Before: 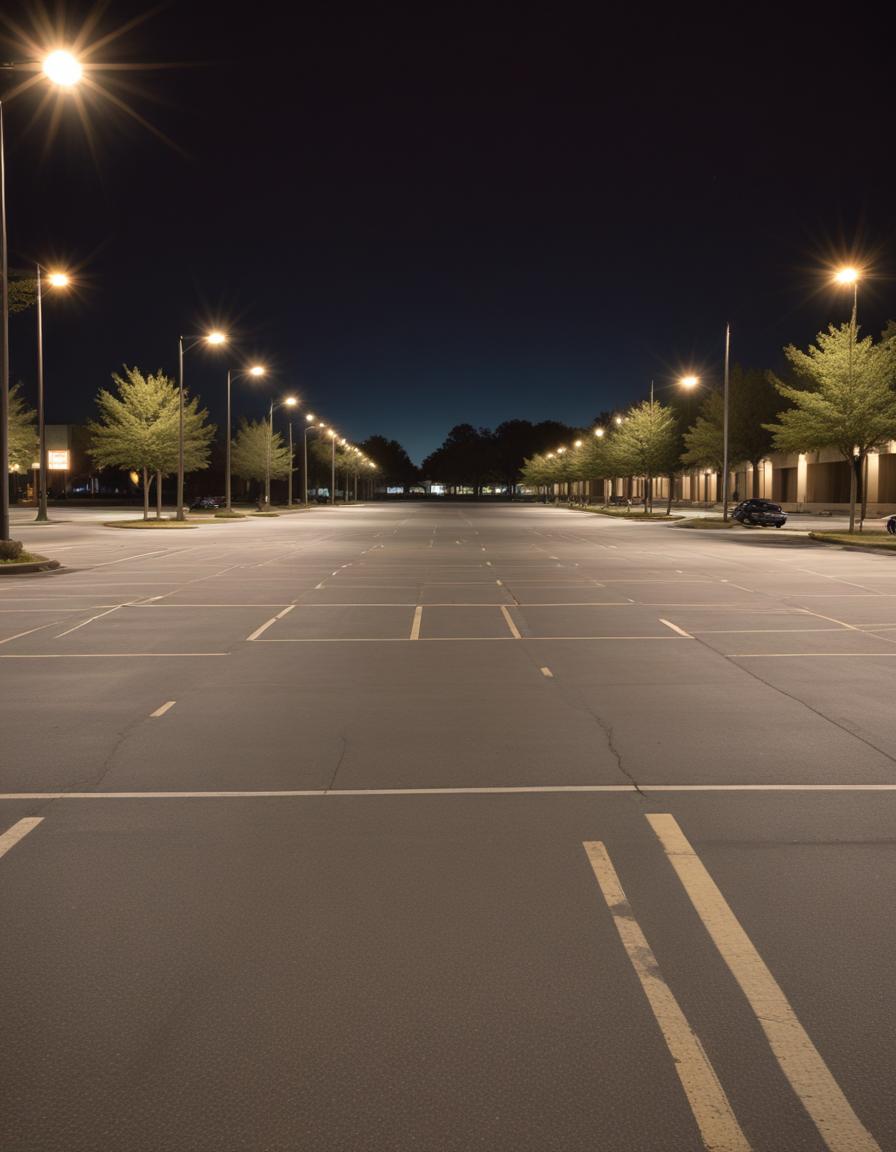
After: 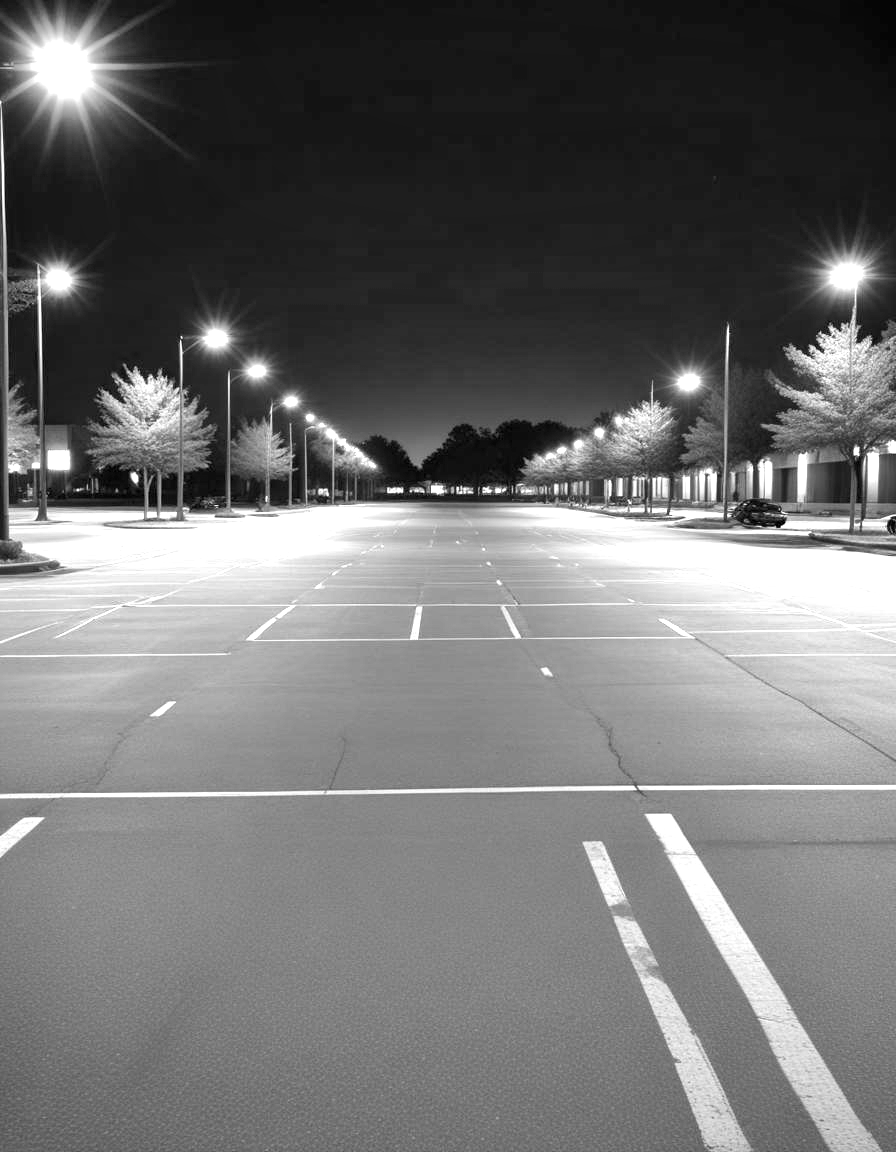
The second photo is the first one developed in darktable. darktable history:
monochrome: a -3.63, b -0.465
color balance rgb: shadows lift › luminance -21.66%, shadows lift › chroma 8.98%, shadows lift › hue 283.37°, power › chroma 1.05%, power › hue 25.59°, highlights gain › luminance 6.08%, highlights gain › chroma 2.55%, highlights gain › hue 90°, global offset › luminance -0.87%, perceptual saturation grading › global saturation 25%, perceptual saturation grading › highlights -28.39%, perceptual saturation grading › shadows 33.98%
shadows and highlights: soften with gaussian
exposure: black level correction 0, exposure 1.45 EV, compensate exposure bias true, compensate highlight preservation false
